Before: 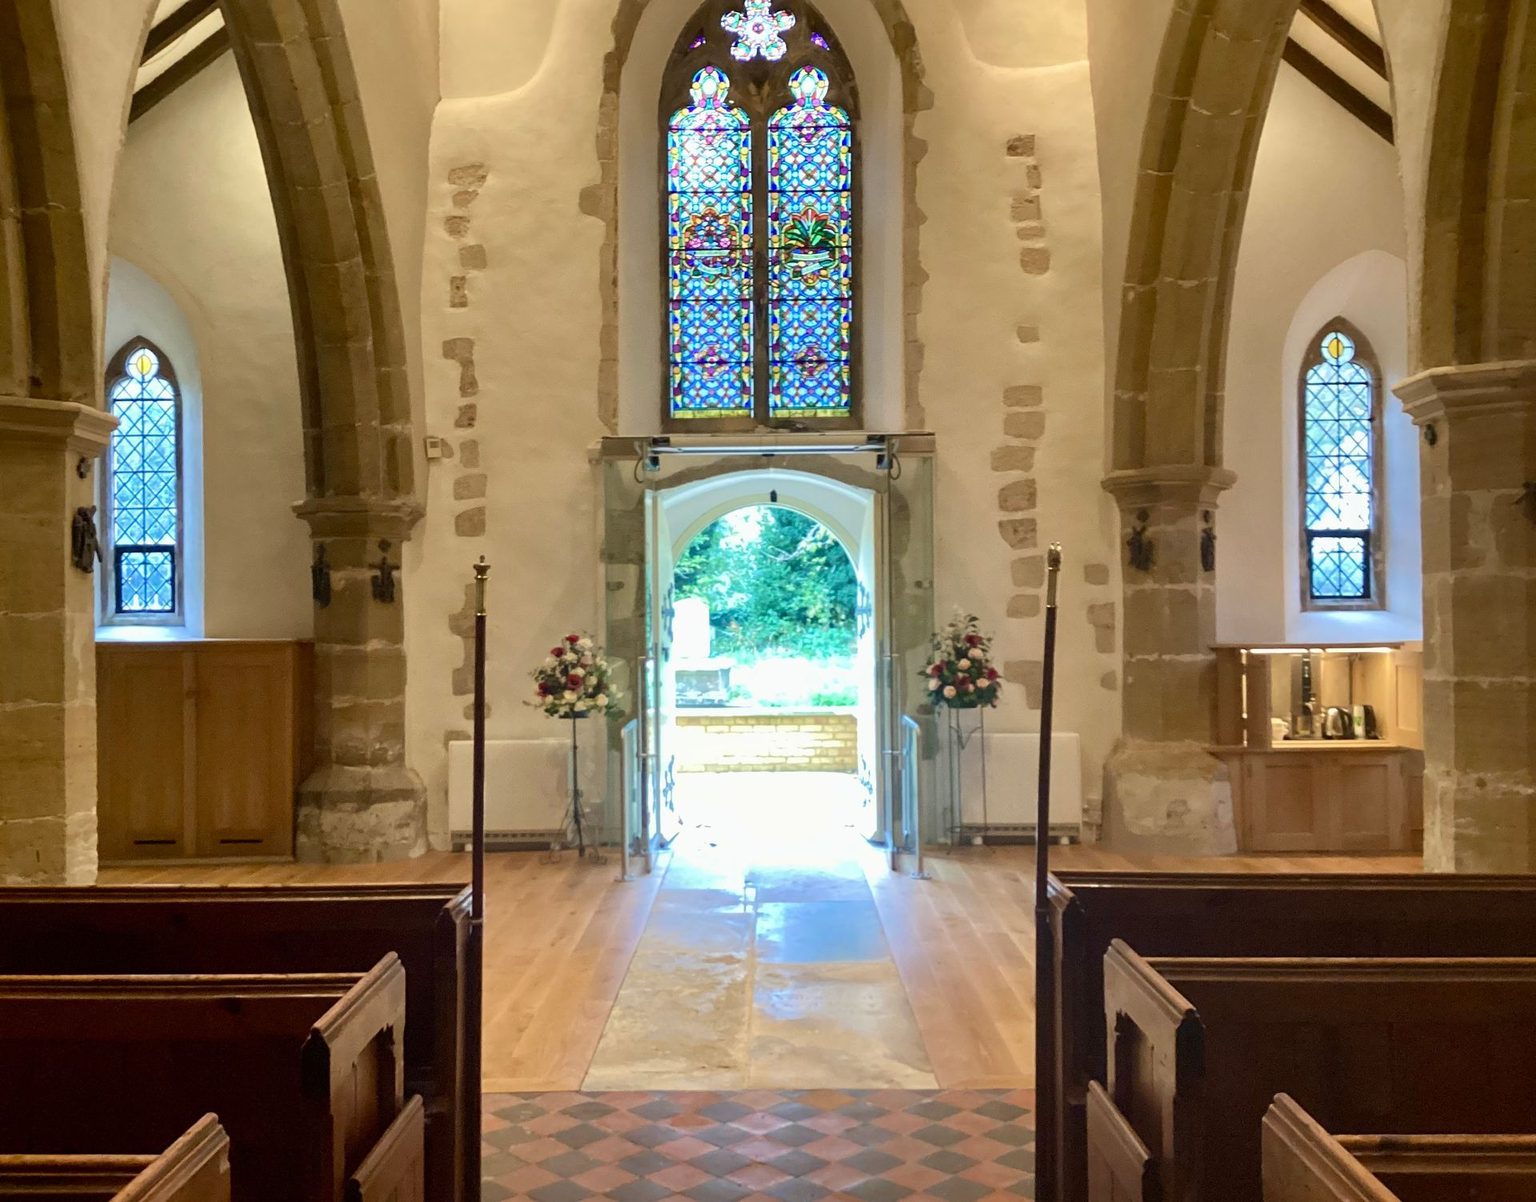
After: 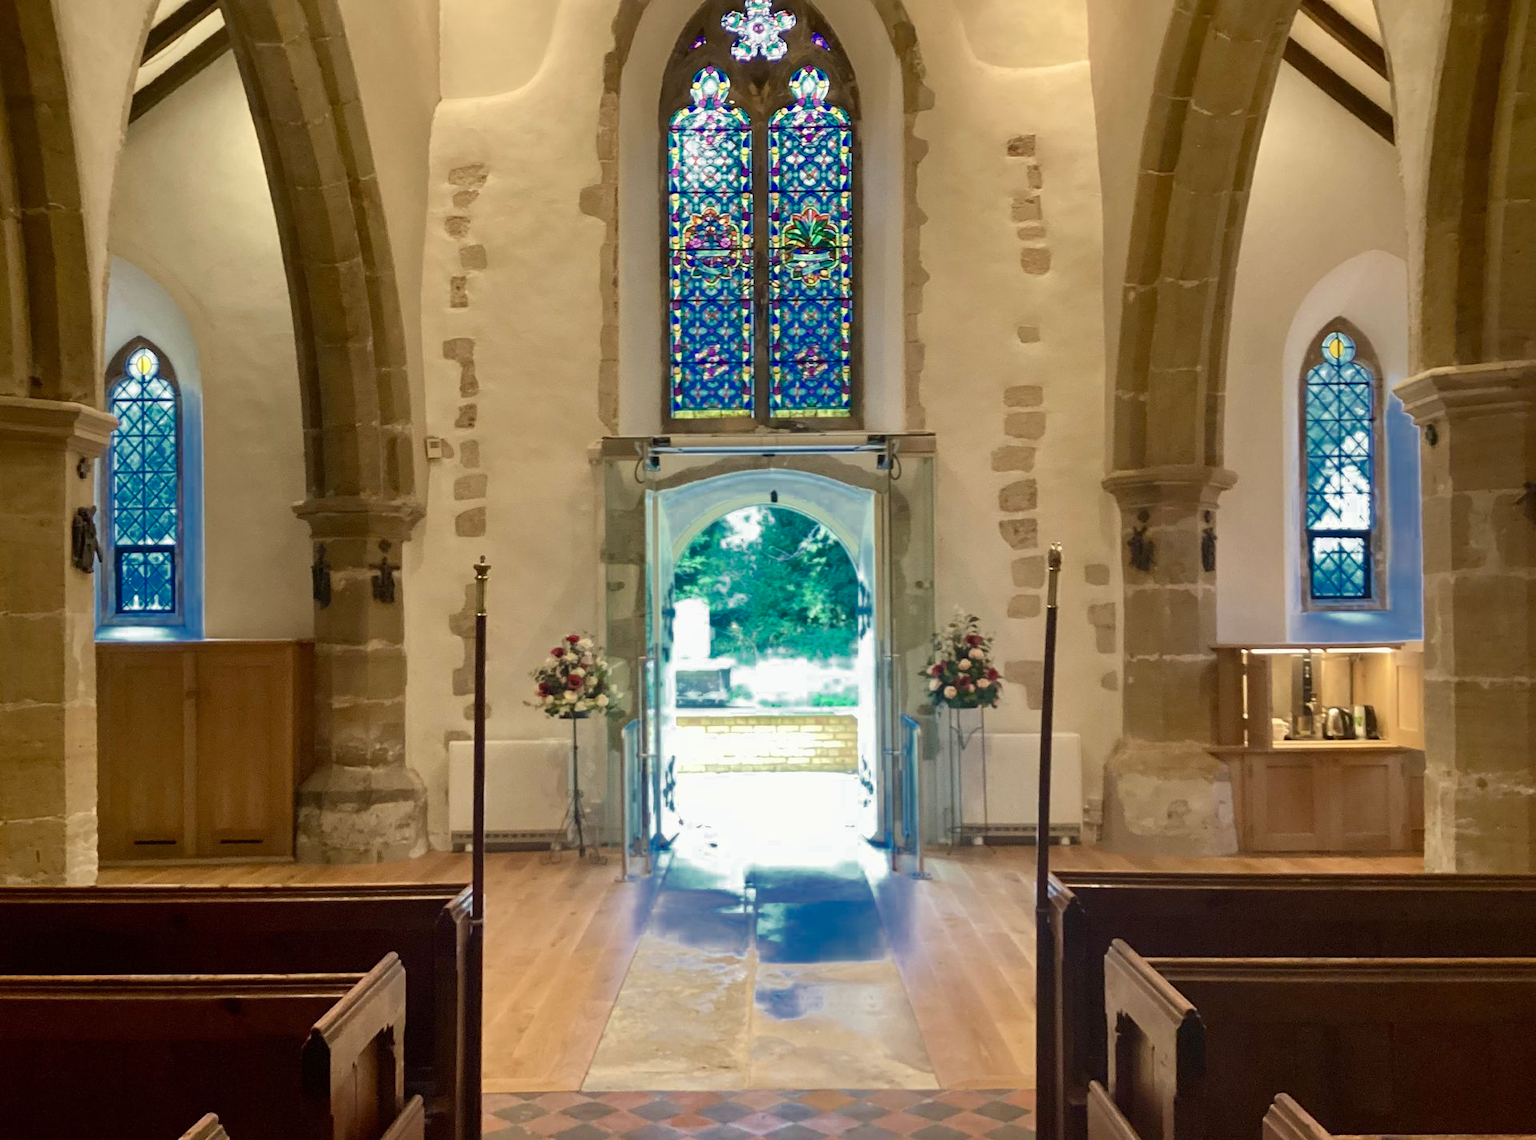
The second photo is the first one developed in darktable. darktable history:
color zones: curves: ch0 [(0, 0.497) (0.143, 0.5) (0.286, 0.5) (0.429, 0.483) (0.571, 0.116) (0.714, -0.006) (0.857, 0.28) (1, 0.497)]
crop and rotate: top 0%, bottom 5.097%
